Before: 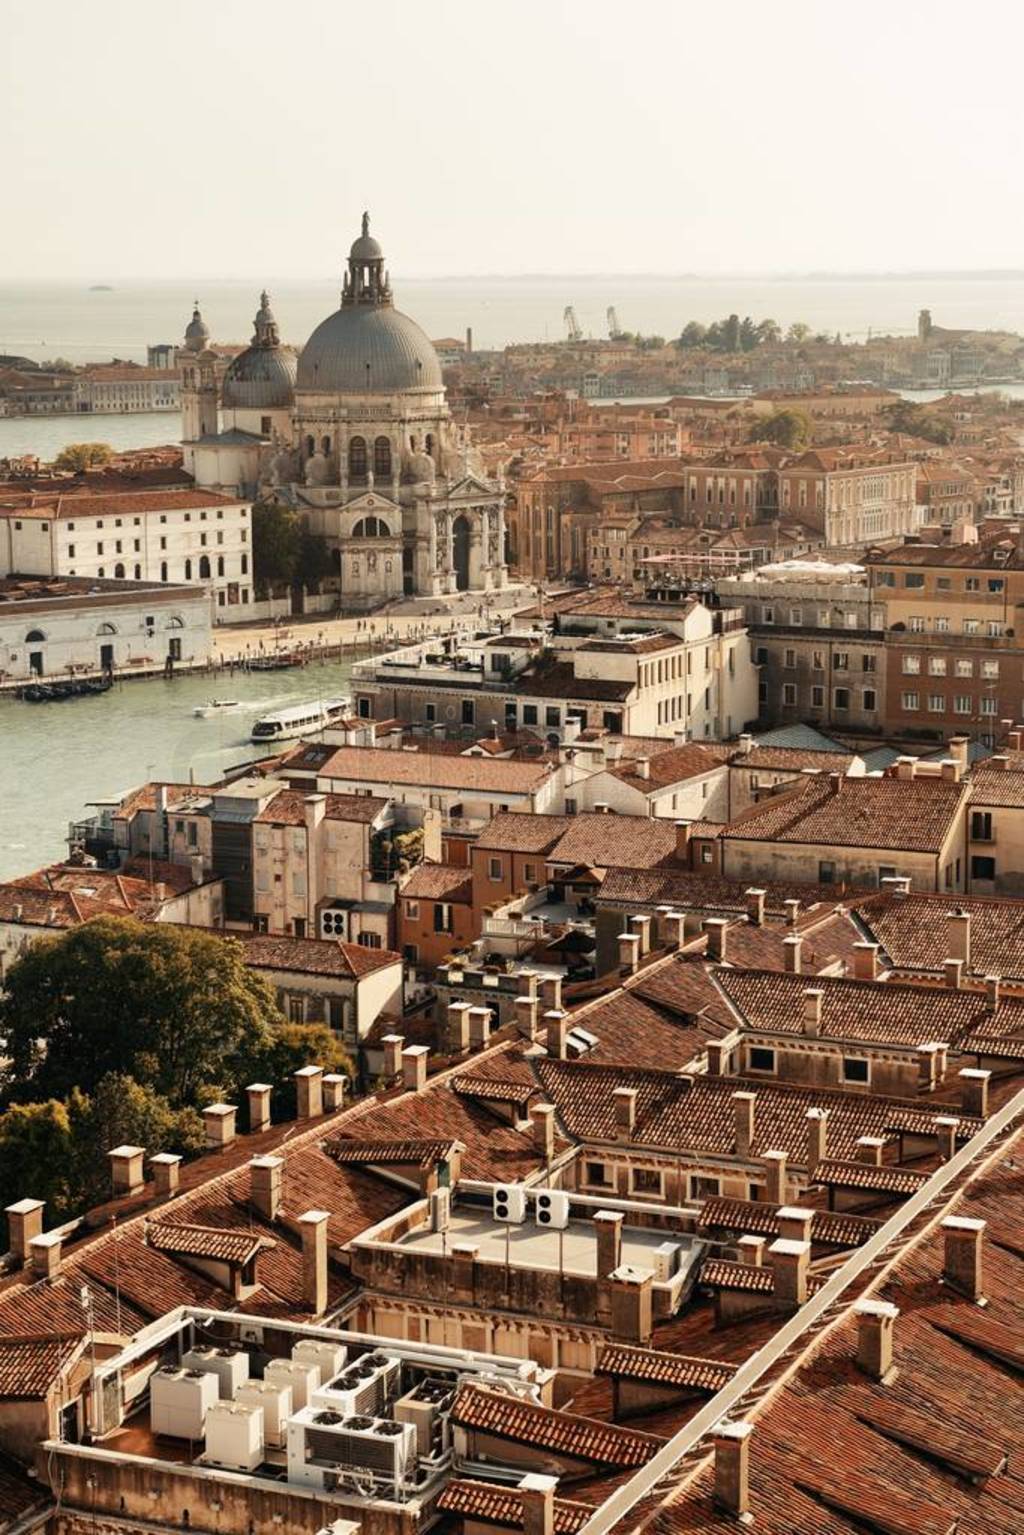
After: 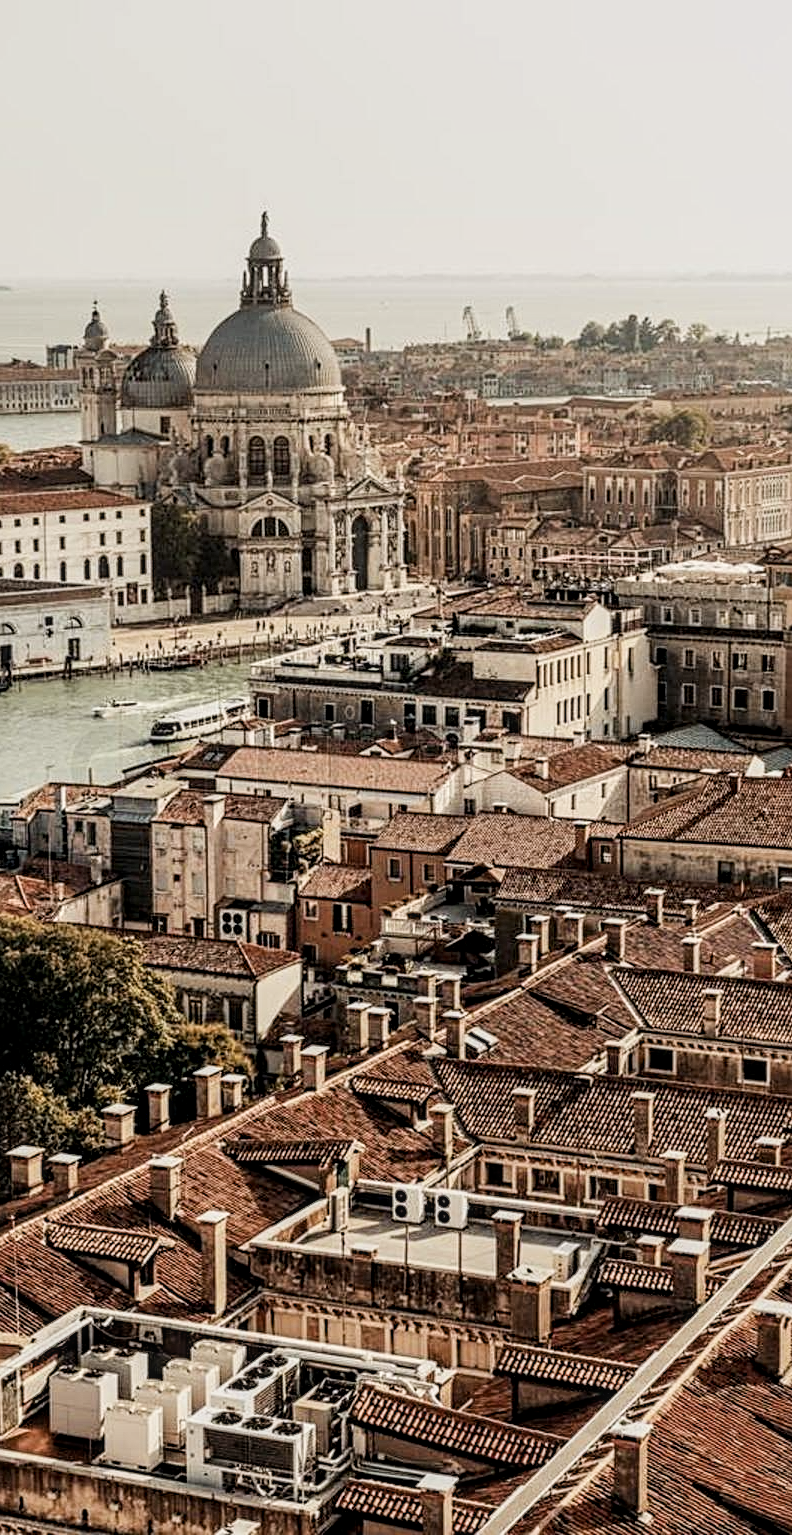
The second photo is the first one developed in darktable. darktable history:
local contrast: detail 130%
contrast brightness saturation: contrast 0.108, saturation -0.168
crop: left 9.896%, right 12.746%
sharpen: amount 0.204
exposure: exposure 0.079 EV, compensate highlight preservation false
filmic rgb: black relative exposure -8.12 EV, white relative exposure 3.77 EV, threshold 5.94 EV, hardness 4.43, enable highlight reconstruction true
contrast equalizer: y [[0.5, 0.5, 0.5, 0.539, 0.64, 0.611], [0.5 ×6], [0.5 ×6], [0 ×6], [0 ×6]]
